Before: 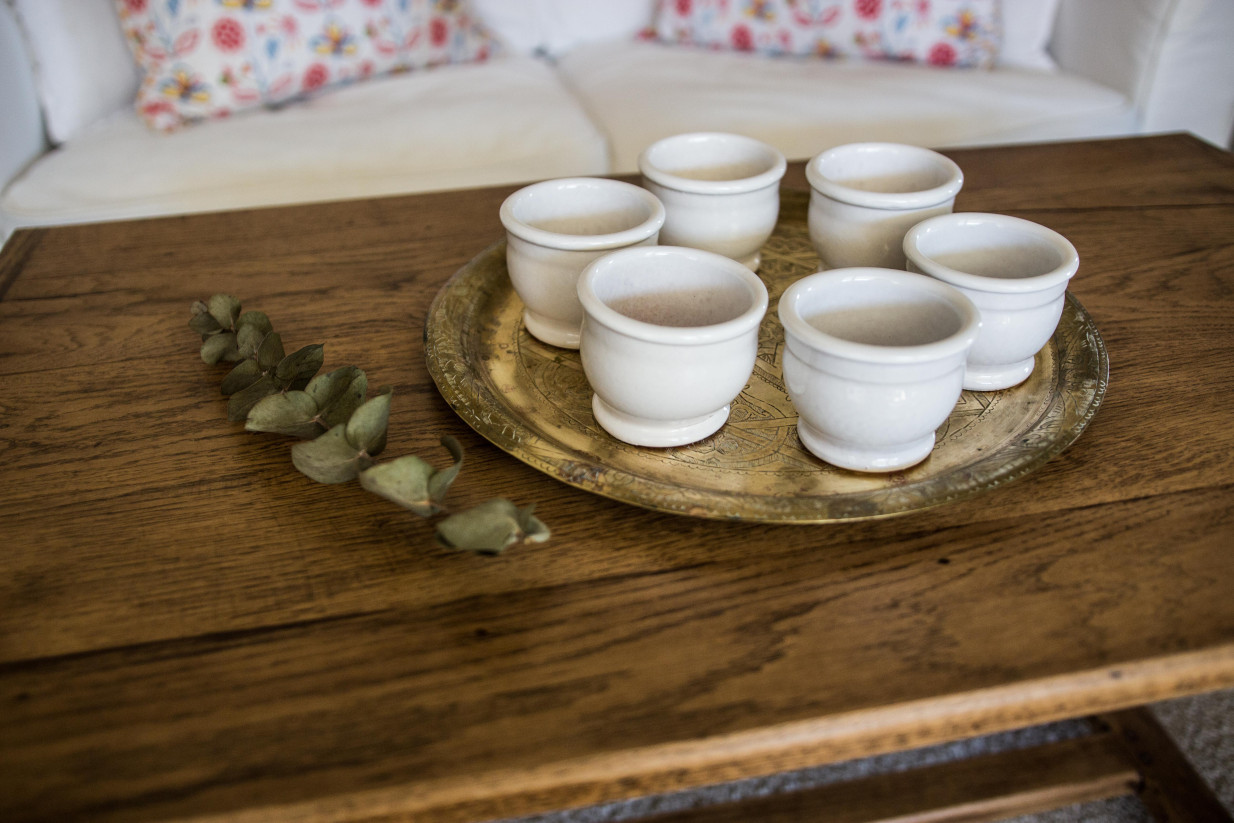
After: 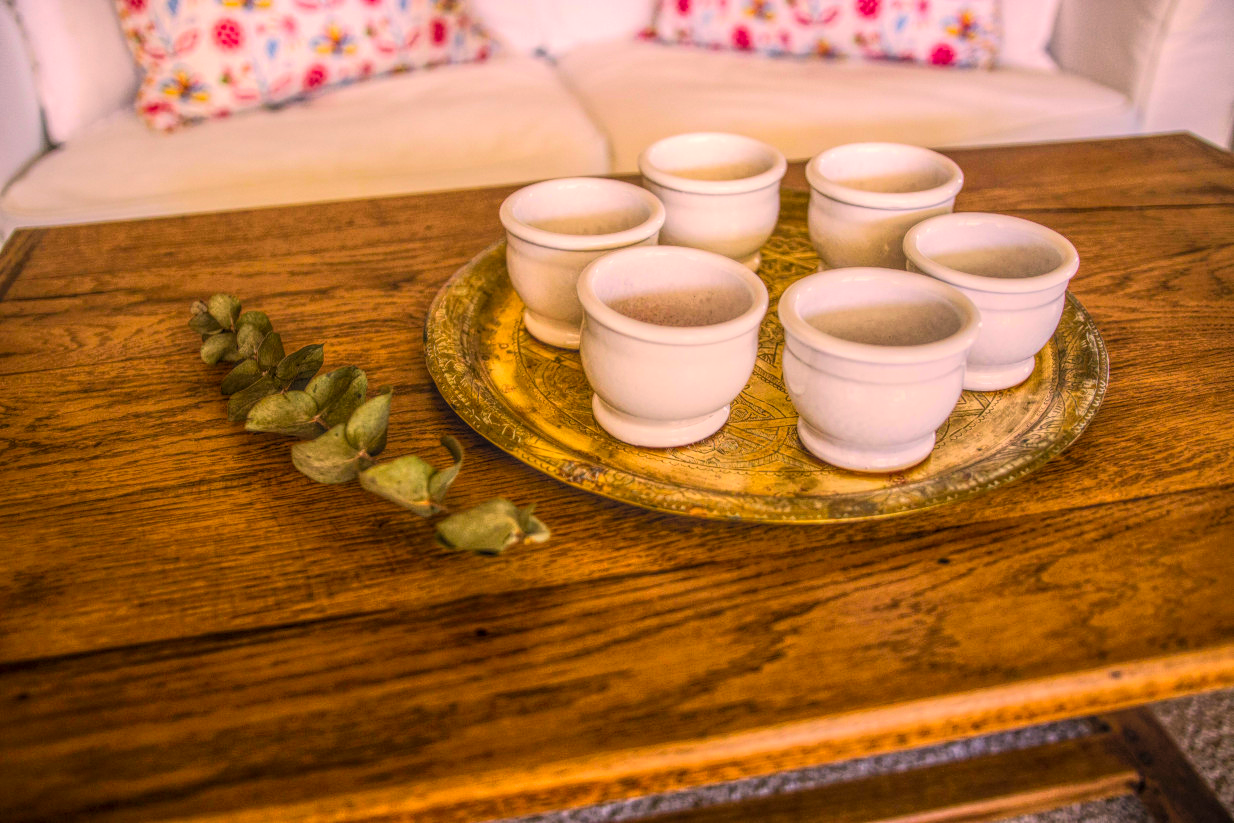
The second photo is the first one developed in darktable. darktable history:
local contrast: highlights 20%, shadows 26%, detail 201%, midtone range 0.2
exposure: black level correction 0, compensate highlight preservation false
color correction: highlights a* 21.35, highlights b* 19.7
contrast brightness saturation: contrast 0.204, brightness 0.199, saturation 0.815
